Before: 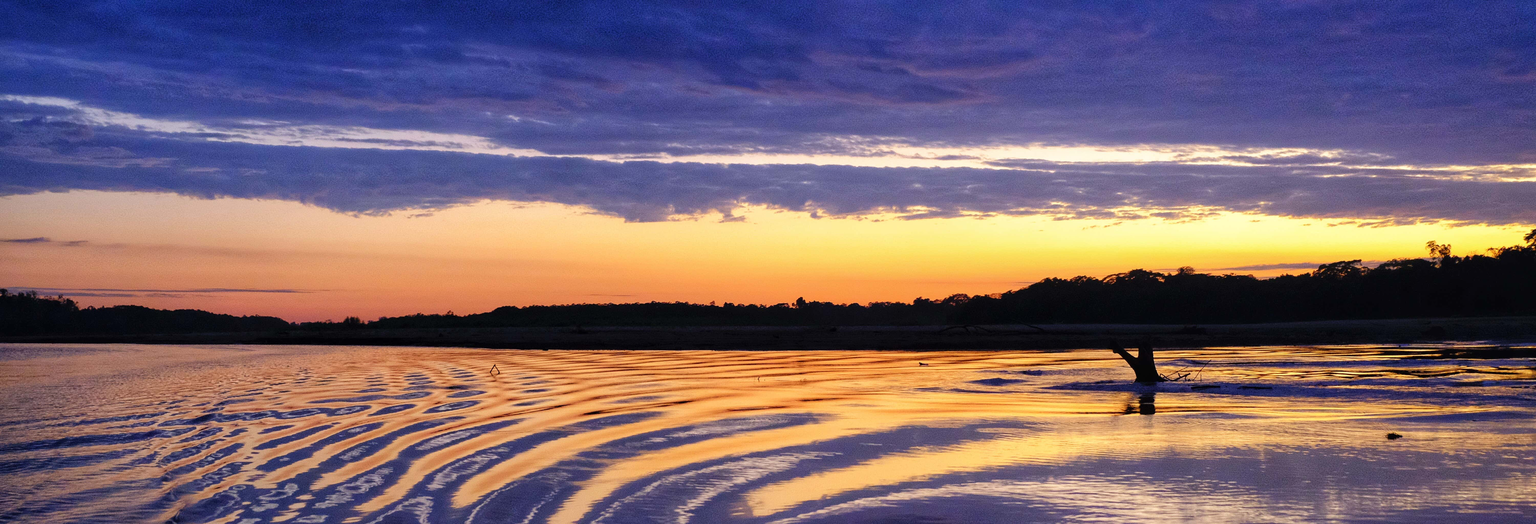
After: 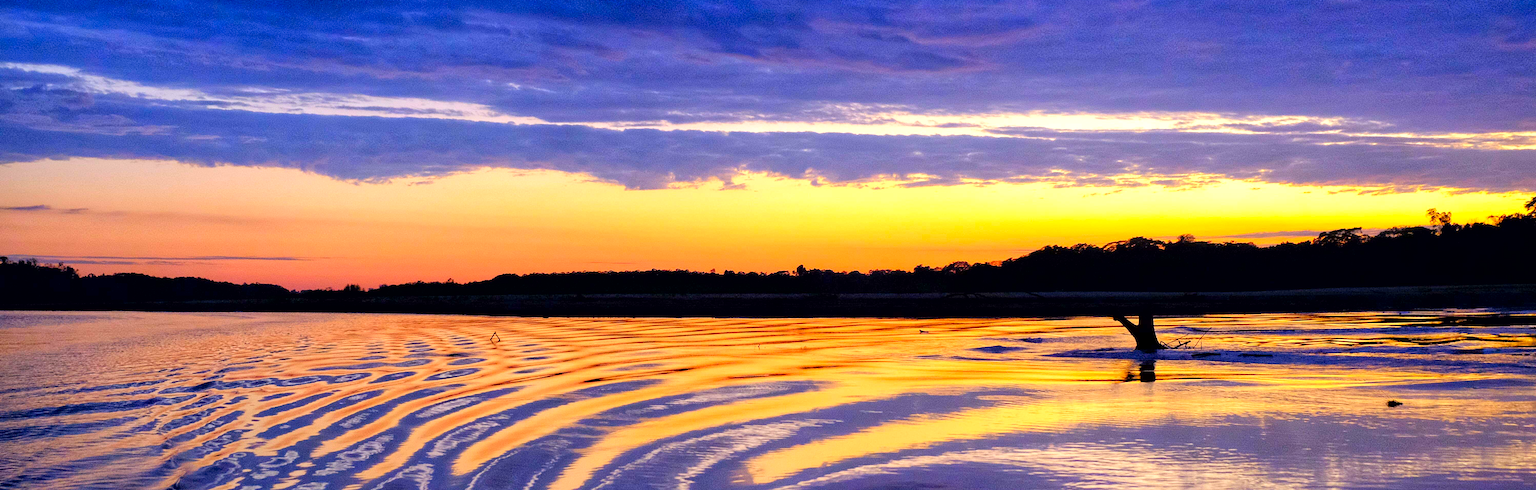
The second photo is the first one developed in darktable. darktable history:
exposure: black level correction 0.005, exposure 0.286 EV, compensate highlight preservation false
color correction: saturation 1.11
crop and rotate: top 6.25%
contrast brightness saturation: brightness 0.09, saturation 0.19
